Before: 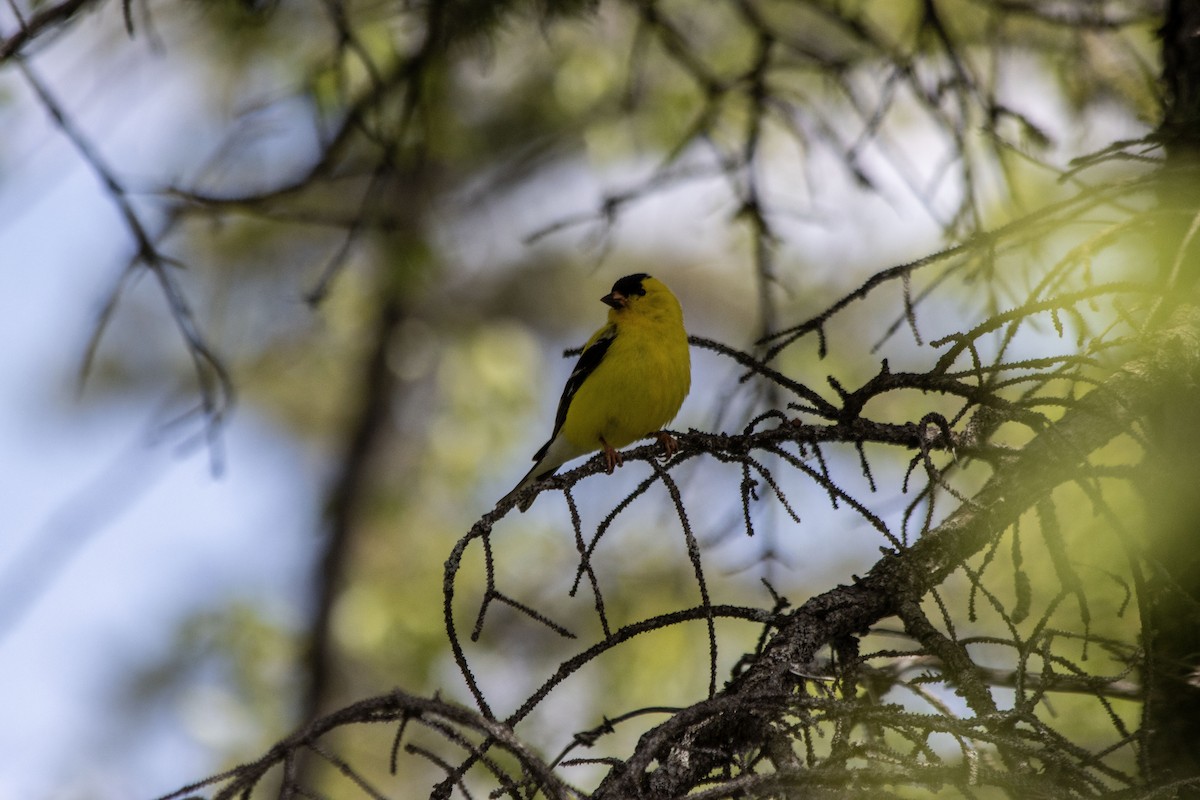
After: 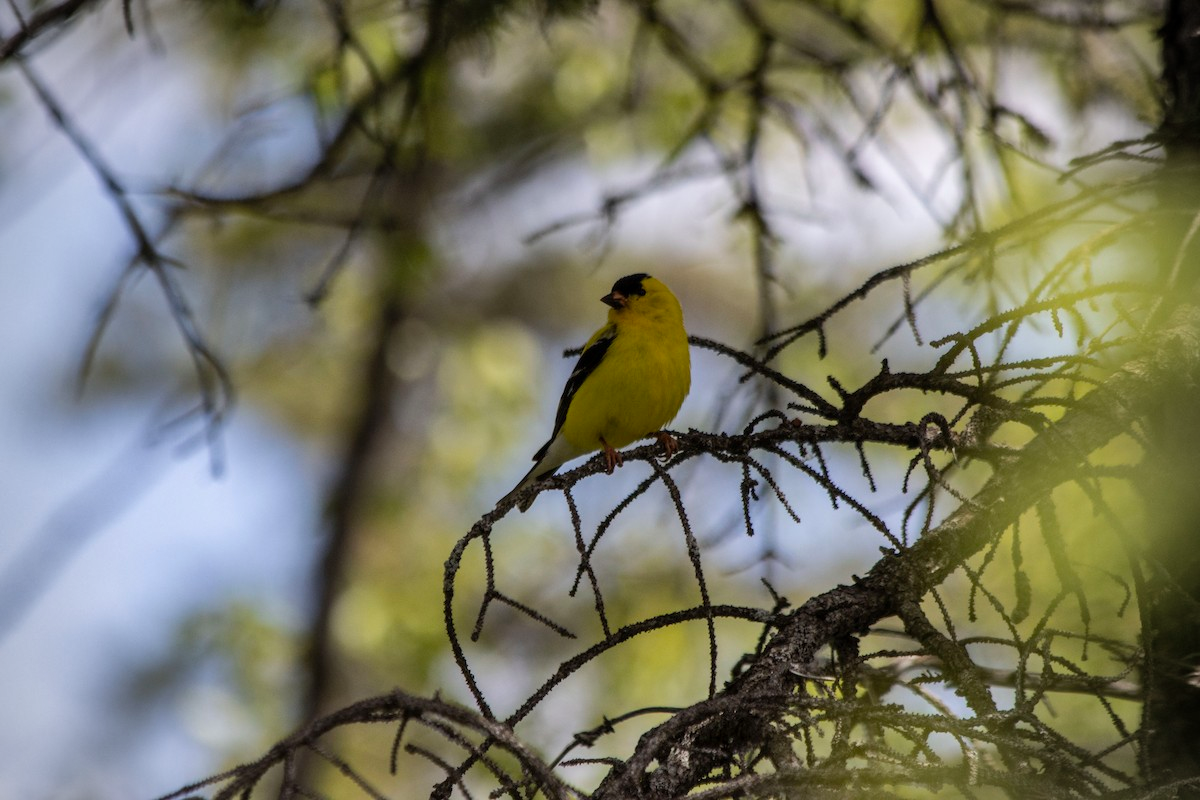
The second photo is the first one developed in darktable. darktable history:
shadows and highlights: low approximation 0.01, soften with gaussian
vignetting: fall-off radius 60.92%
